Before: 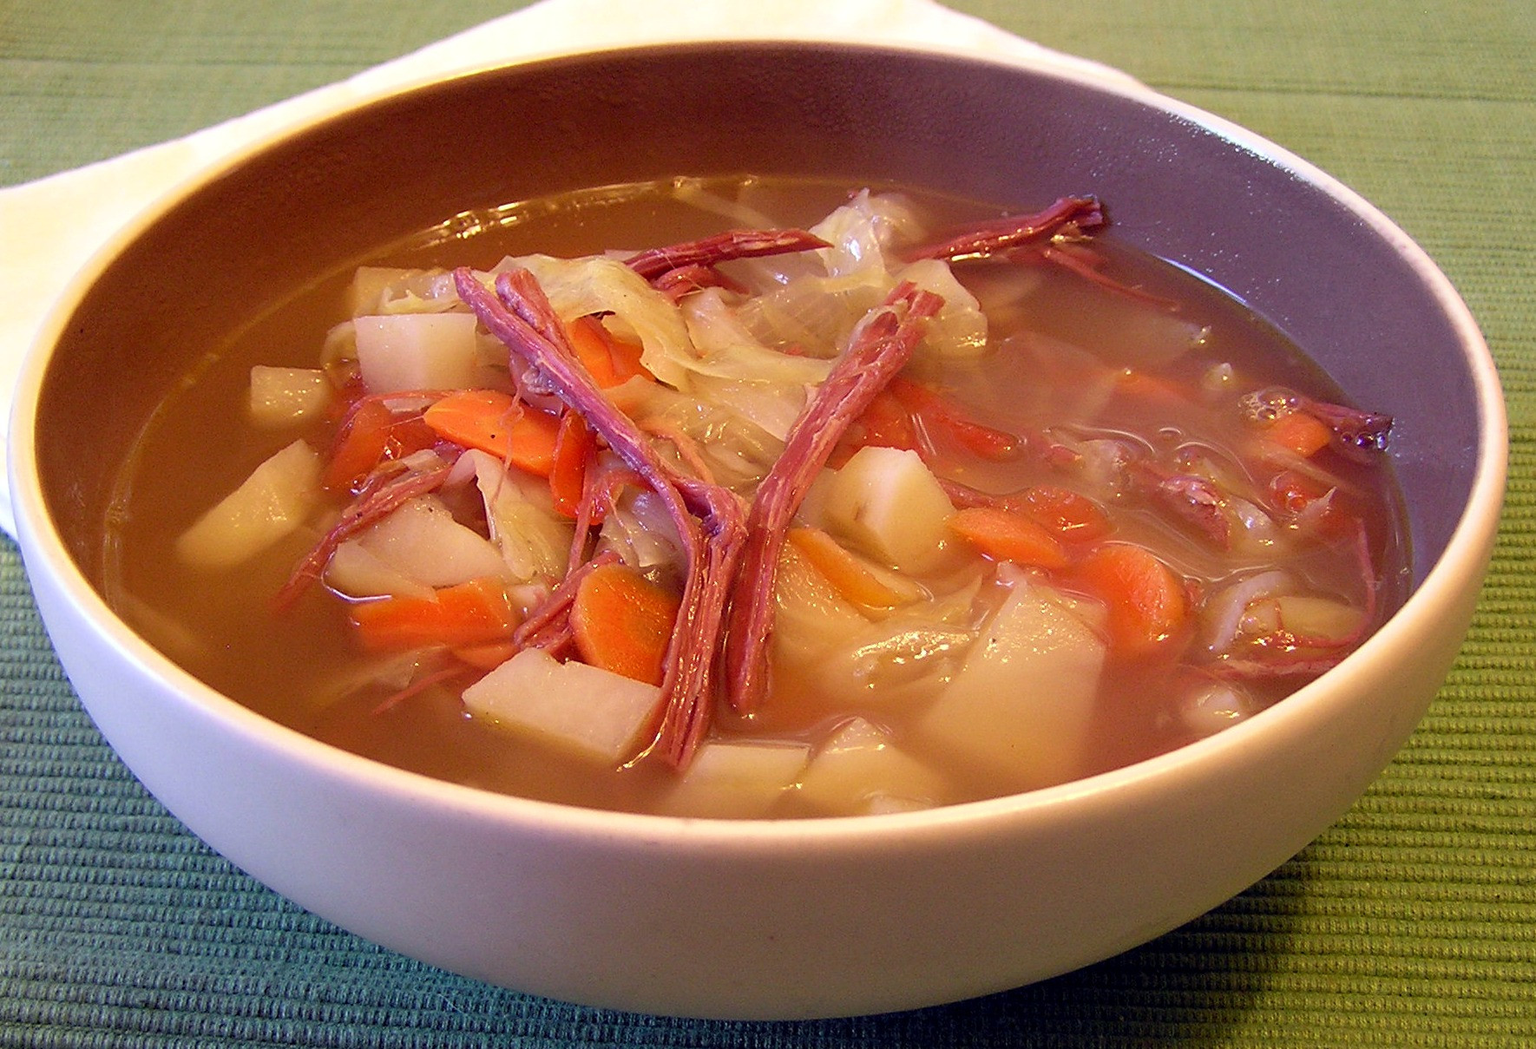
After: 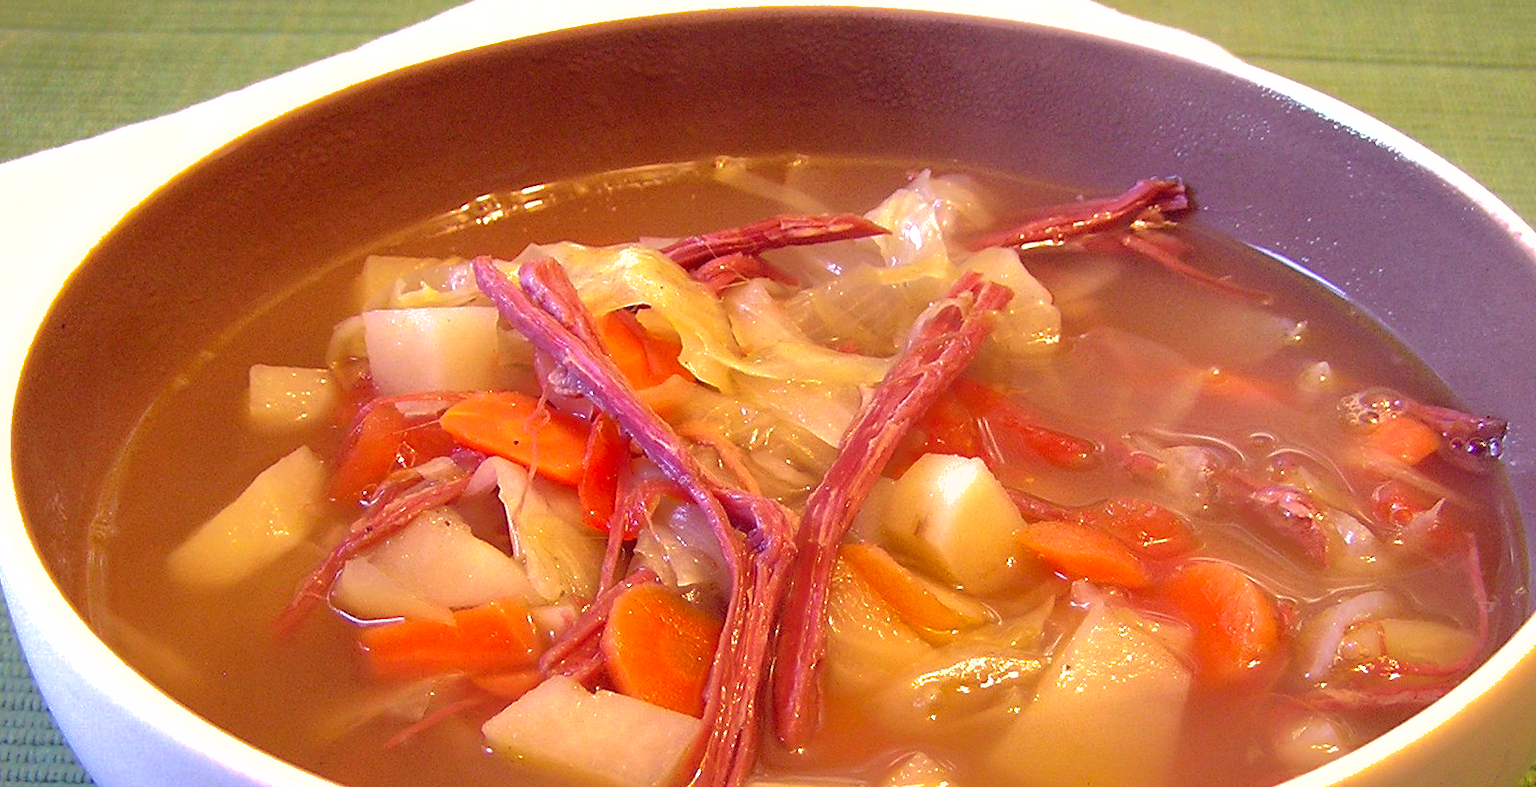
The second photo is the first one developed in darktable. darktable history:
exposure: black level correction 0, exposure 0.699 EV, compensate highlight preservation false
shadows and highlights: shadows 24.95, highlights -69.78
crop: left 1.609%, top 3.366%, right 7.545%, bottom 28.425%
